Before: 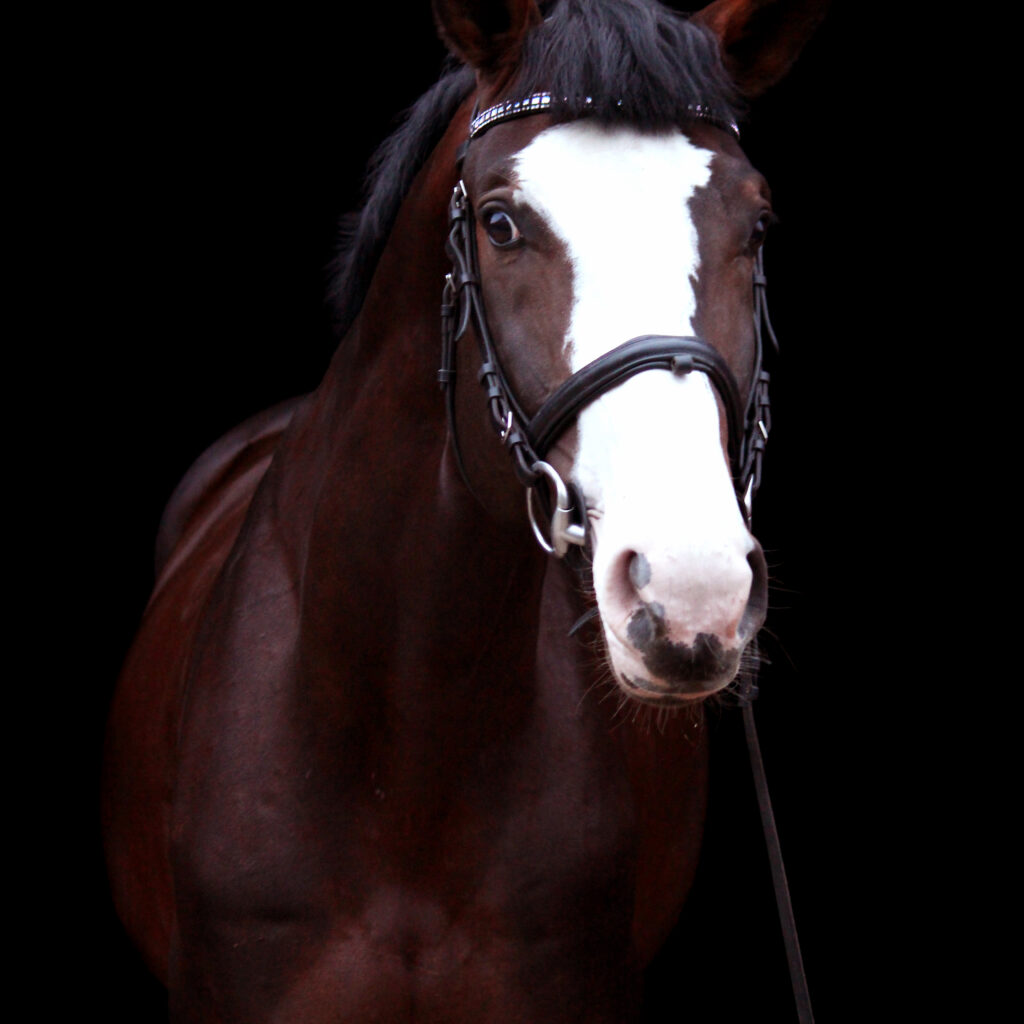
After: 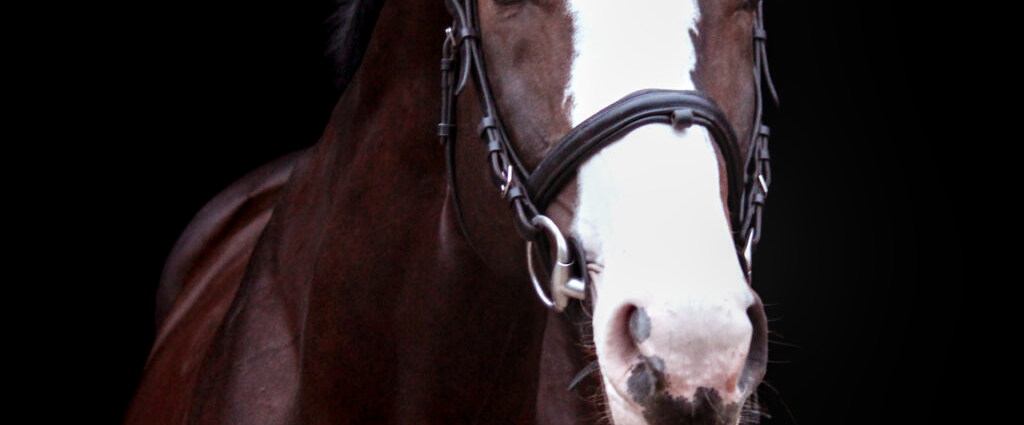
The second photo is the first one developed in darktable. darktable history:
local contrast: detail 130%
crop and rotate: top 24.077%, bottom 34.406%
